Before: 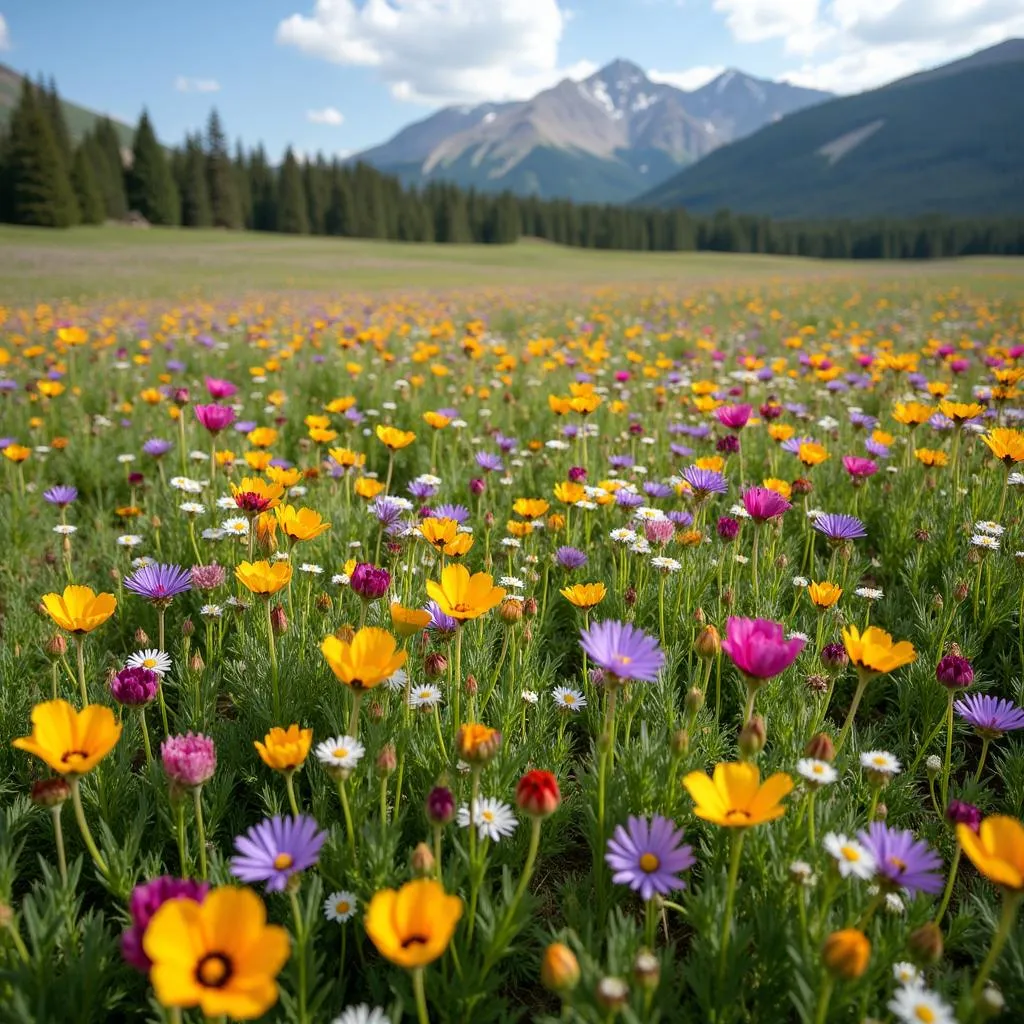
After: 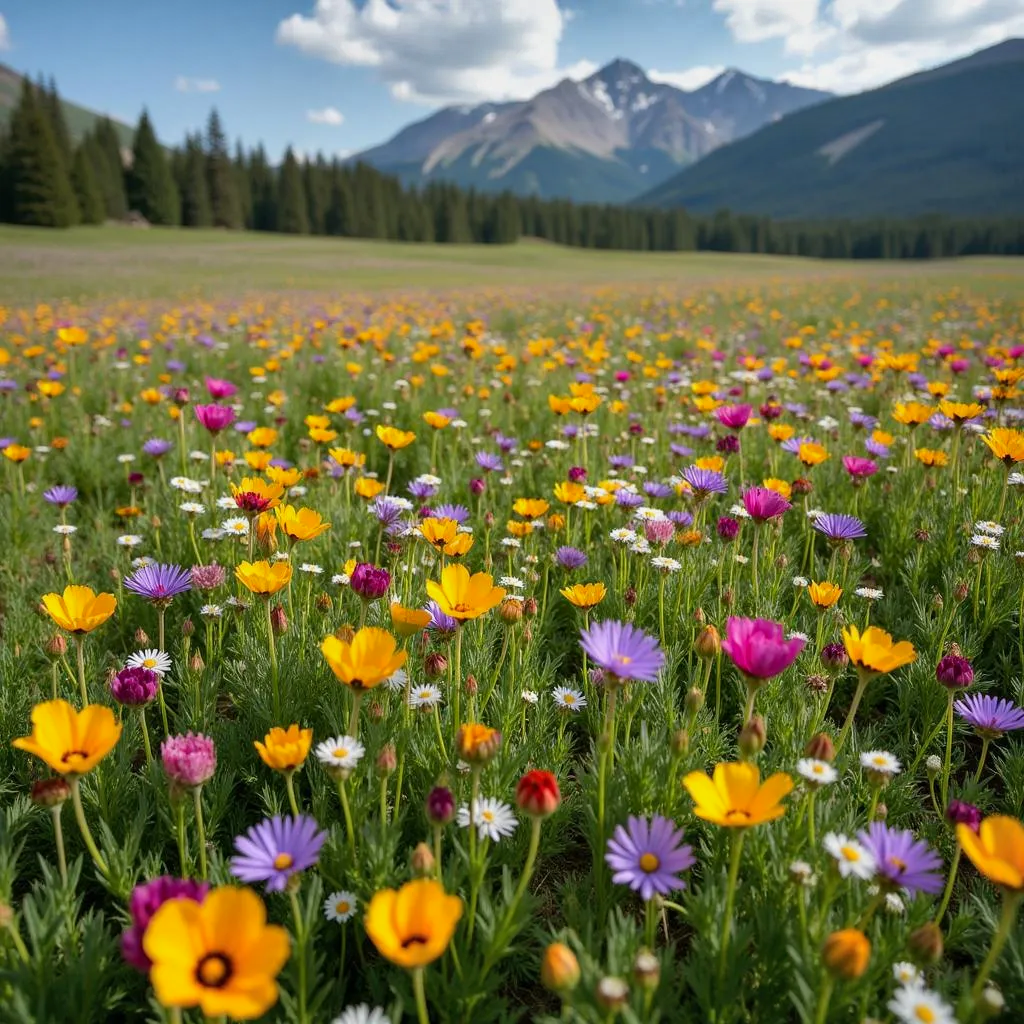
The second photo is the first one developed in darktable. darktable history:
shadows and highlights: white point adjustment -3.48, highlights -63.66, soften with gaussian
tone equalizer: smoothing diameter 24.86%, edges refinement/feathering 11.54, preserve details guided filter
